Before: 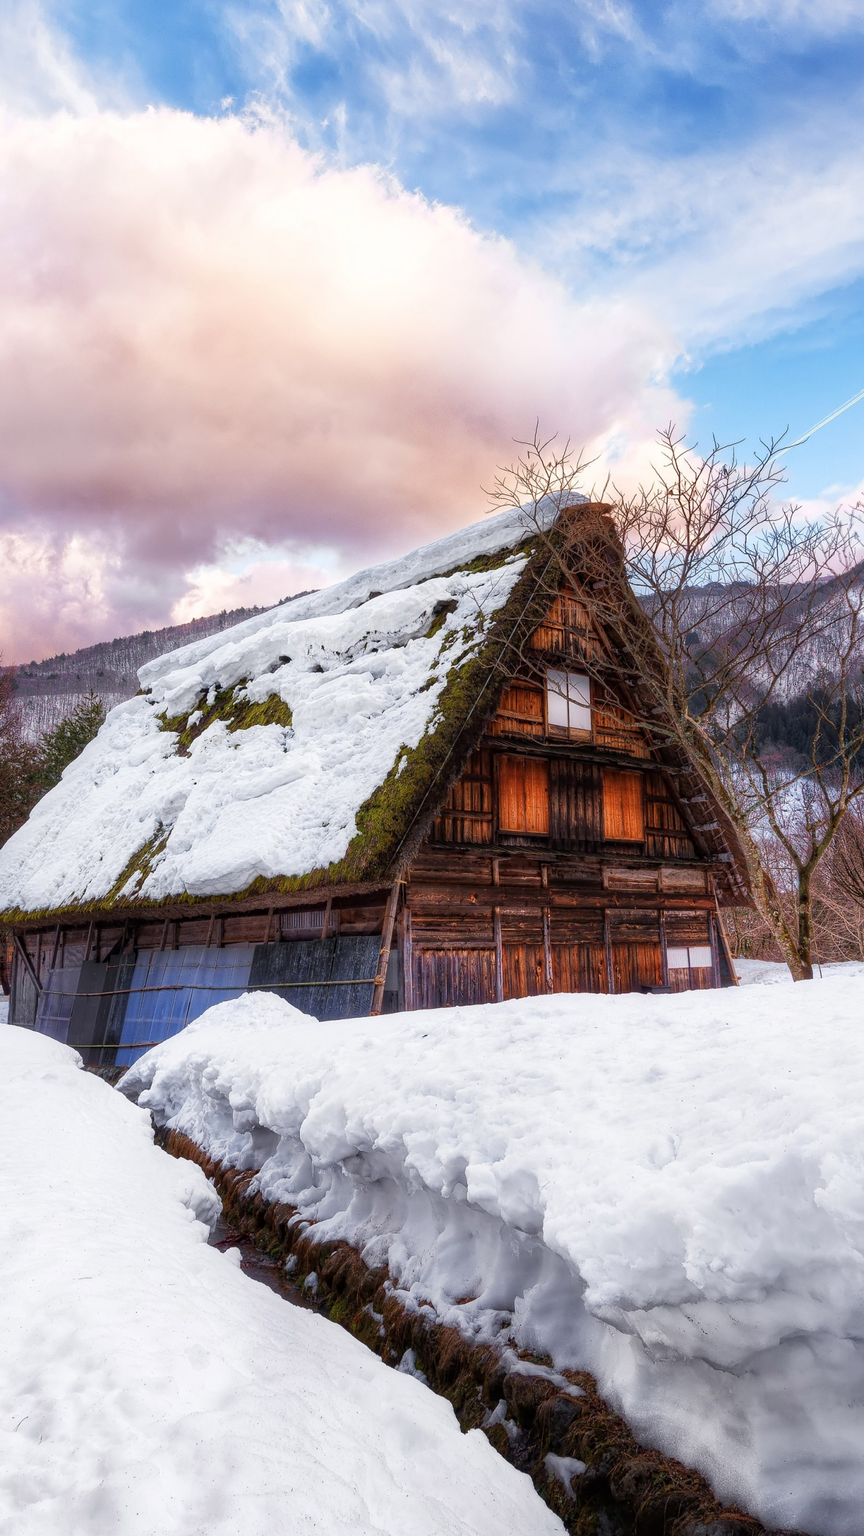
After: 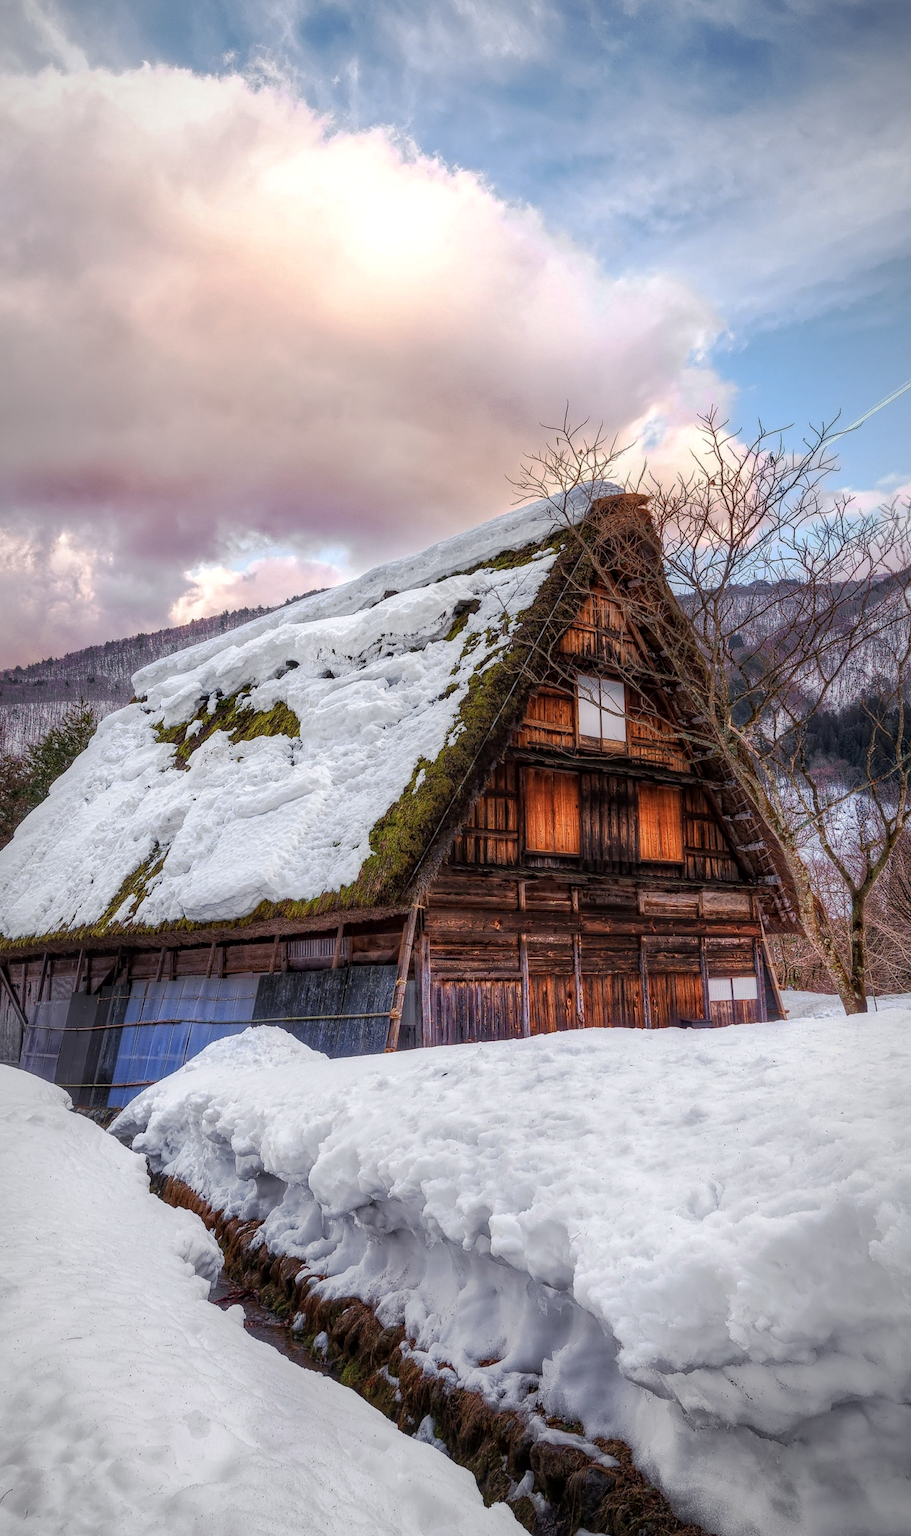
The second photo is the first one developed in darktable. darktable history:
tone curve: curves: ch0 [(0, 0) (0.003, 0.003) (0.011, 0.011) (0.025, 0.025) (0.044, 0.044) (0.069, 0.068) (0.1, 0.098) (0.136, 0.134) (0.177, 0.175) (0.224, 0.221) (0.277, 0.273) (0.335, 0.33) (0.399, 0.393) (0.468, 0.461) (0.543, 0.534) (0.623, 0.614) (0.709, 0.69) (0.801, 0.752) (0.898, 0.835) (1, 1)], preserve colors none
crop: left 1.964%, top 3.251%, right 1.122%, bottom 4.933%
vignetting: fall-off radius 70%, automatic ratio true
local contrast: on, module defaults
